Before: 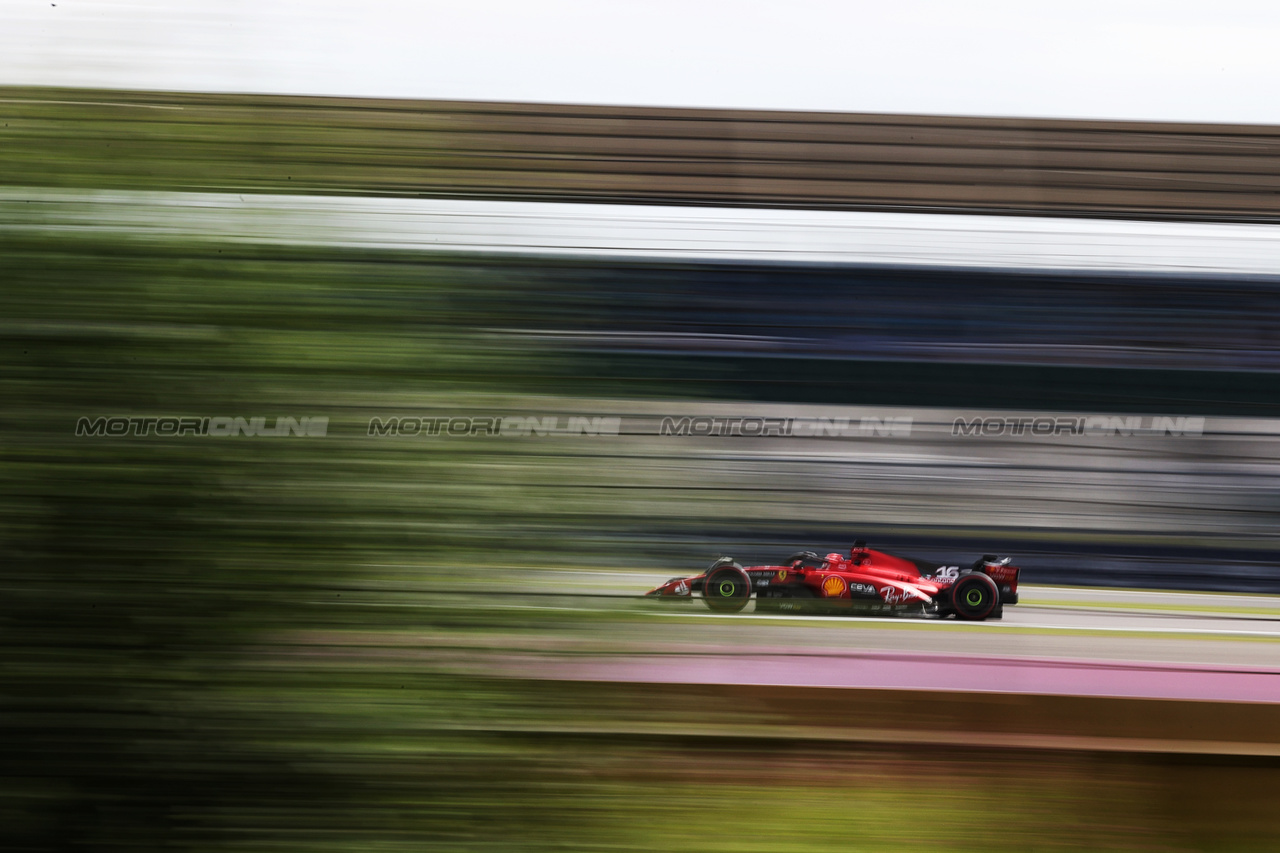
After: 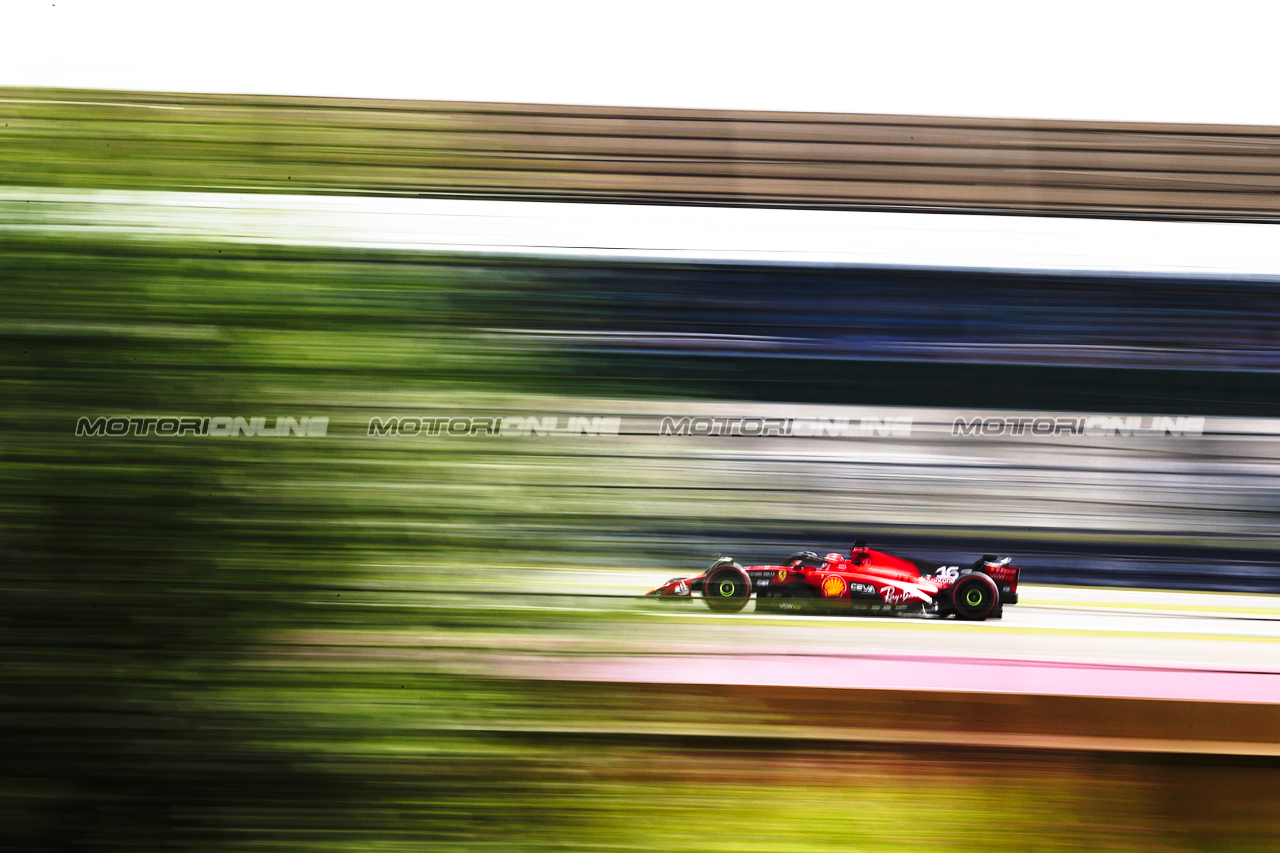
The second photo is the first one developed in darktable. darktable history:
exposure: exposure 0.187 EV, compensate highlight preservation false
sharpen: radius 5.301, amount 0.317, threshold 26.287
base curve: curves: ch0 [(0, 0) (0.026, 0.03) (0.109, 0.232) (0.351, 0.748) (0.669, 0.968) (1, 1)], preserve colors none
